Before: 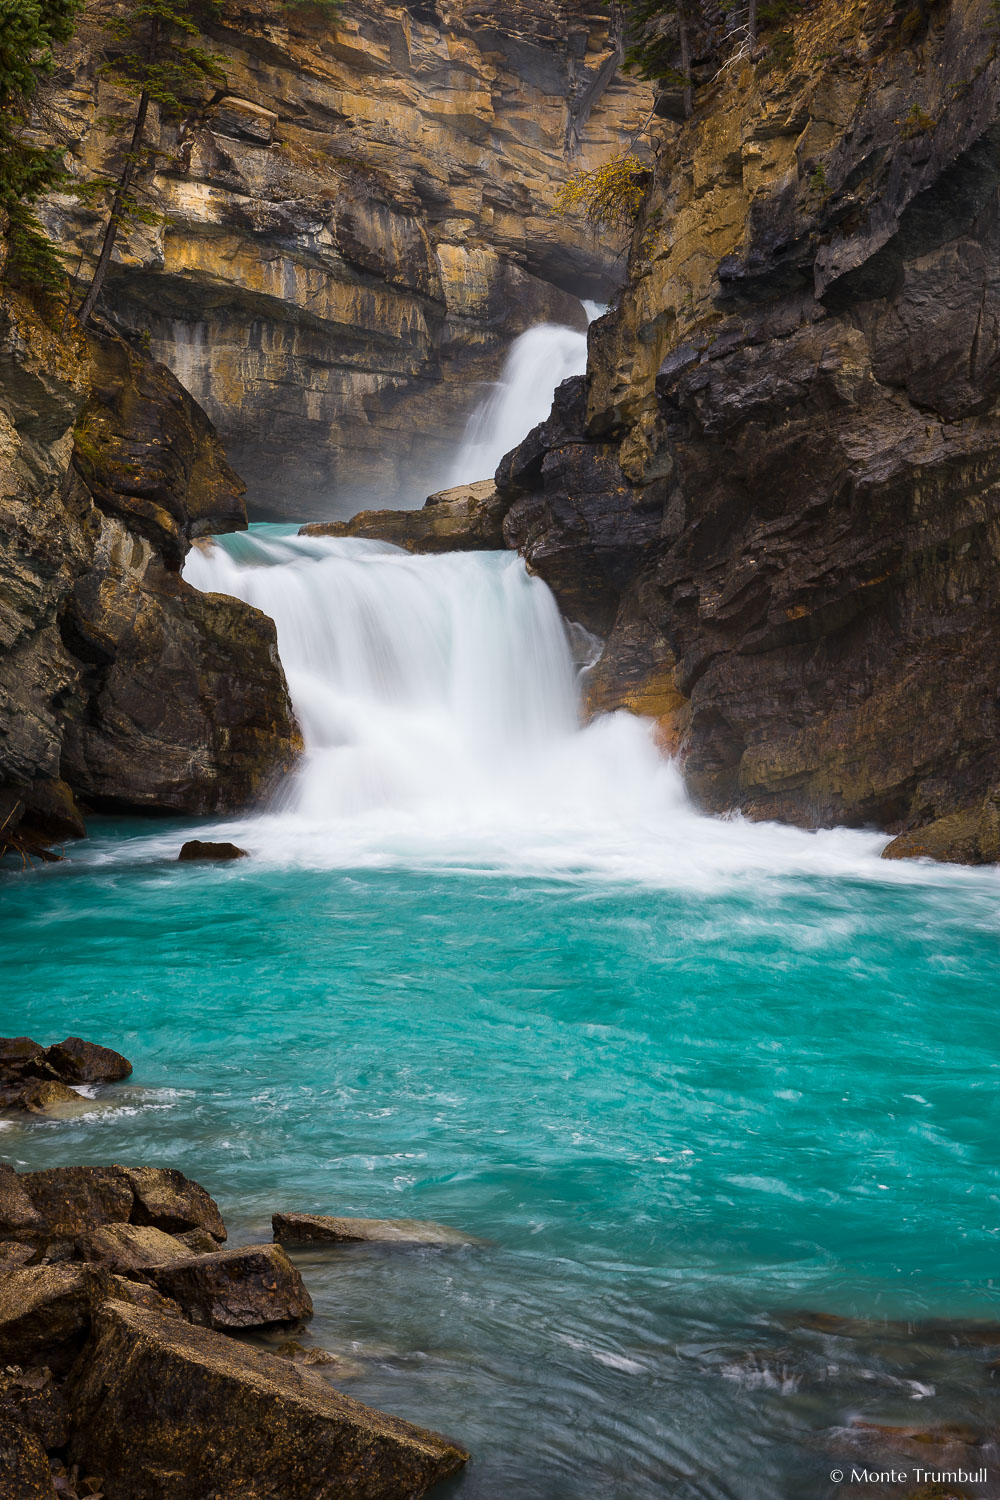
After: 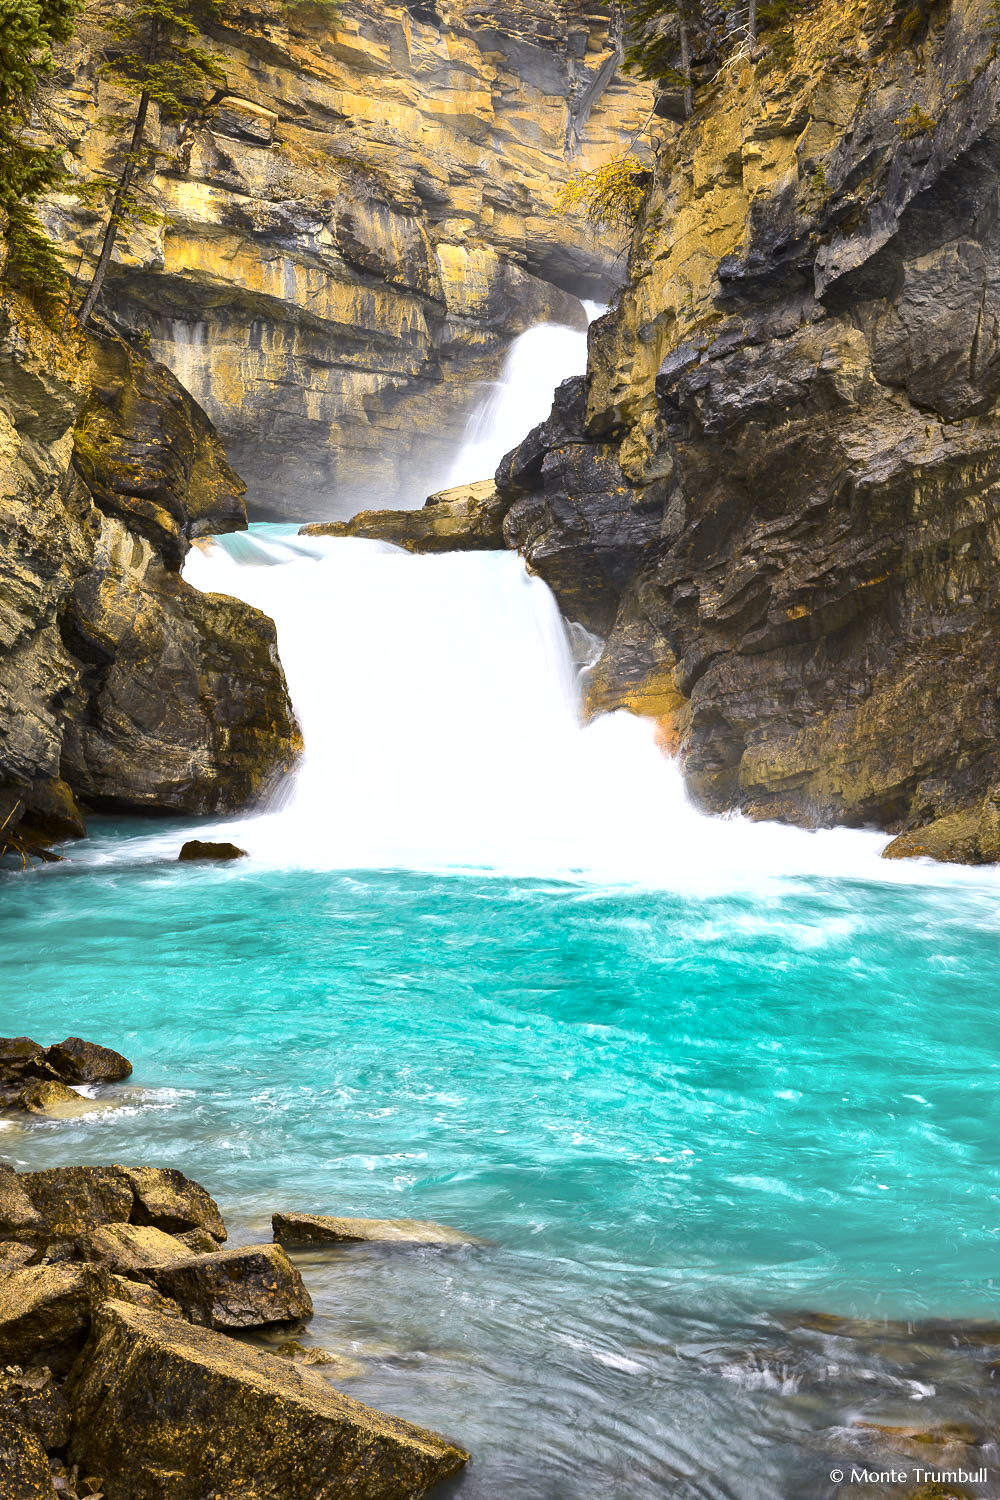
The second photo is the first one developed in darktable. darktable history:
tone curve: curves: ch0 [(0, 0) (0.239, 0.248) (0.508, 0.606) (0.828, 0.878) (1, 1)]; ch1 [(0, 0) (0.401, 0.42) (0.45, 0.464) (0.492, 0.498) (0.511, 0.507) (0.561, 0.549) (0.688, 0.726) (1, 1)]; ch2 [(0, 0) (0.411, 0.433) (0.5, 0.504) (0.545, 0.574) (1, 1)], color space Lab, independent channels, preserve colors none
exposure: black level correction 0, exposure 1.1 EV, compensate exposure bias true, compensate highlight preservation false
shadows and highlights: shadows 40, highlights -54, highlights color adjustment 46%, low approximation 0.01, soften with gaussian
